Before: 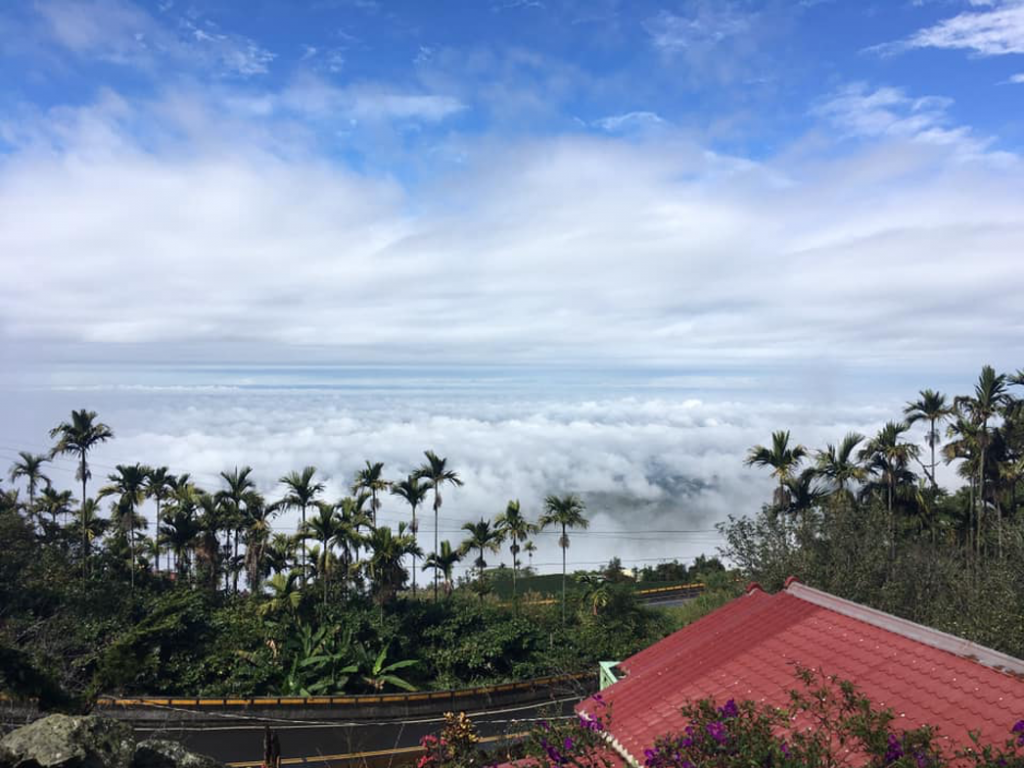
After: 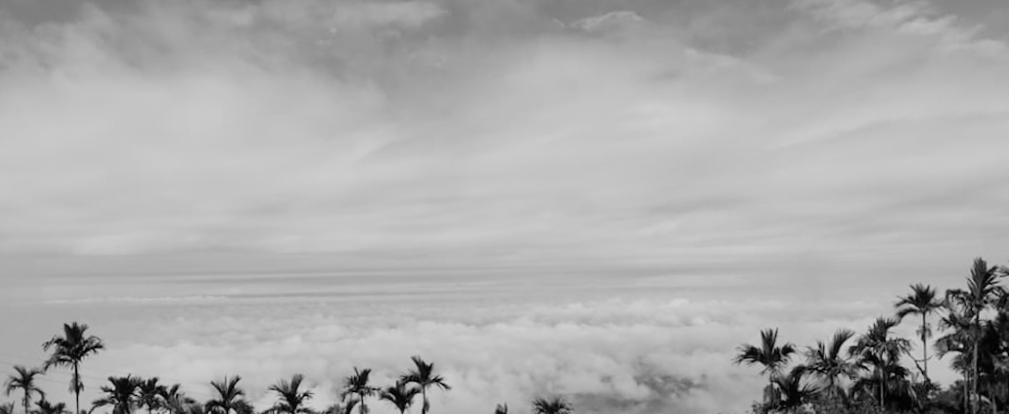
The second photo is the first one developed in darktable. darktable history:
filmic rgb: black relative exposure -7.65 EV, white relative exposure 4.56 EV, hardness 3.61
crop and rotate: top 10.605%, bottom 33.274%
rotate and perspective: rotation -1.32°, lens shift (horizontal) -0.031, crop left 0.015, crop right 0.985, crop top 0.047, crop bottom 0.982
contrast brightness saturation: saturation -1
